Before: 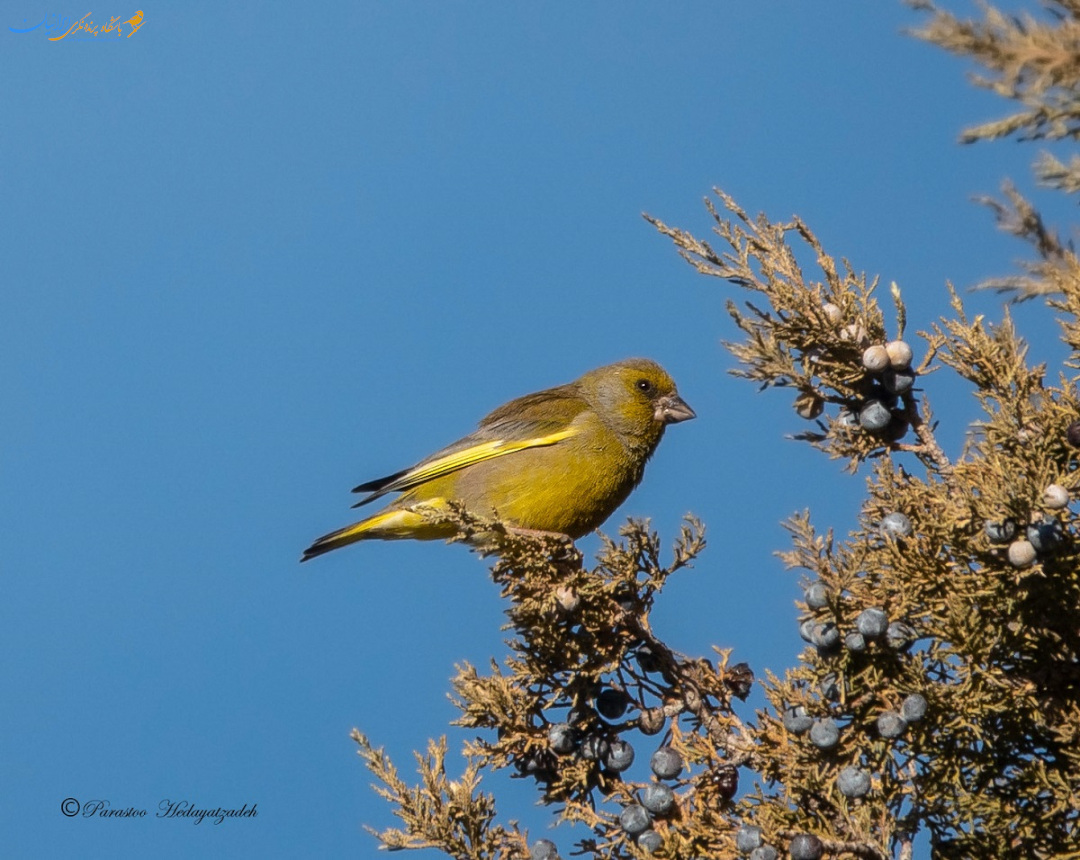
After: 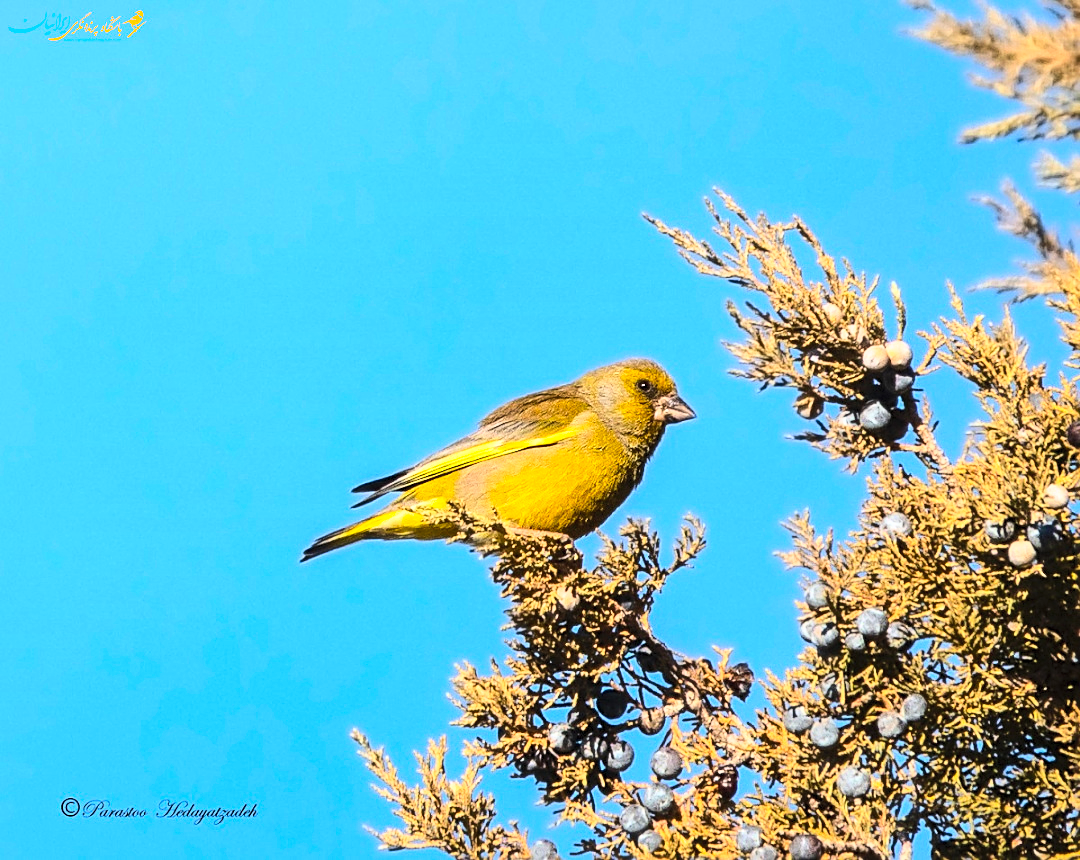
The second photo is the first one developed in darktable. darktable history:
shadows and highlights: shadows 9.46, white point adjustment 0.838, highlights -39.5
sharpen: on, module defaults
base curve: curves: ch0 [(0, 0) (0.028, 0.03) (0.121, 0.232) (0.46, 0.748) (0.859, 0.968) (1, 1)]
contrast brightness saturation: contrast 0.237, brightness 0.257, saturation 0.374
